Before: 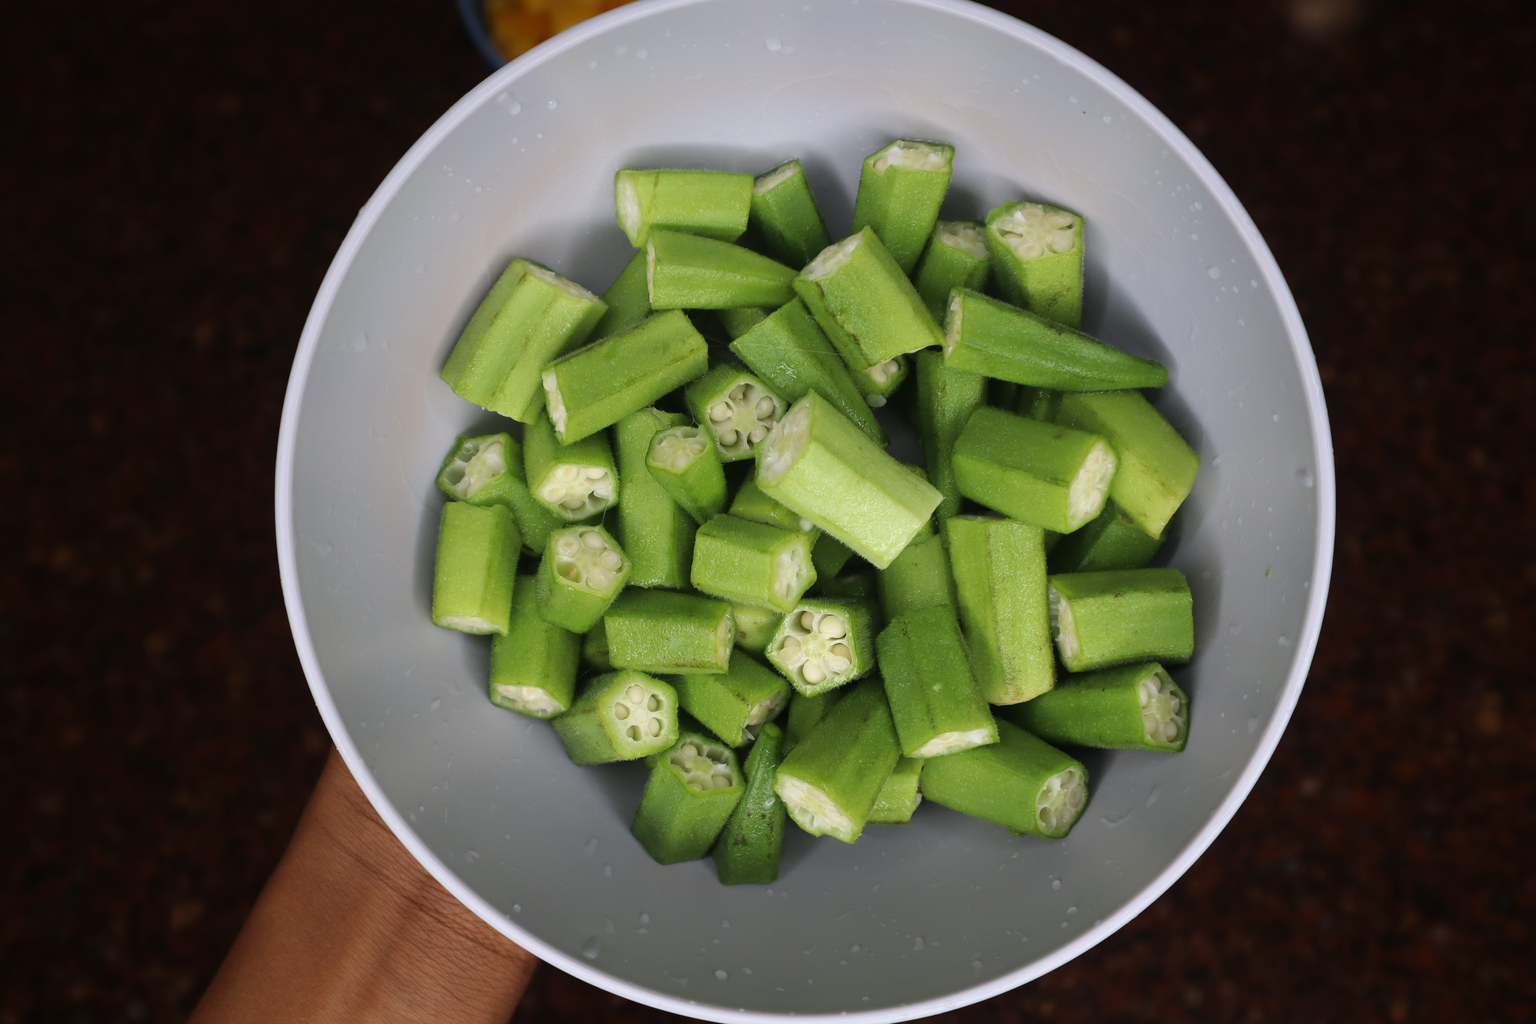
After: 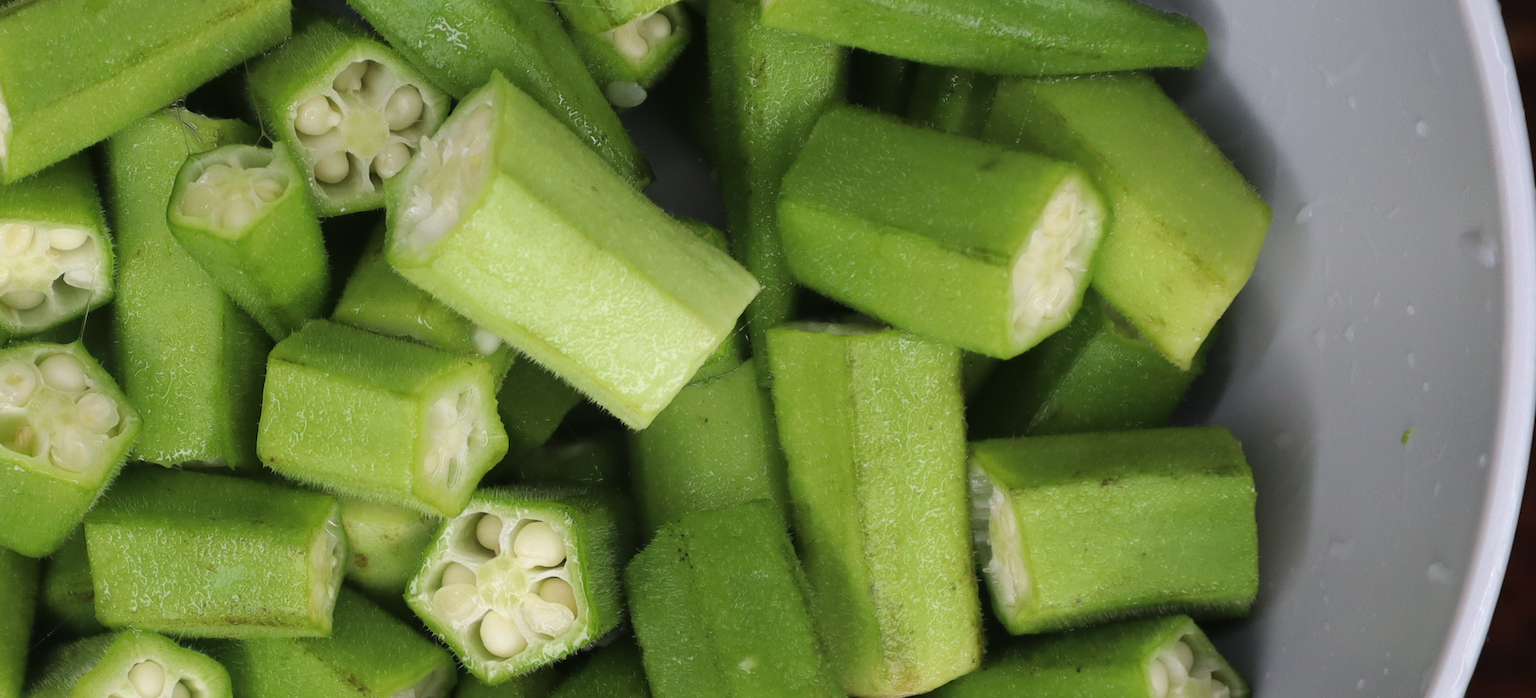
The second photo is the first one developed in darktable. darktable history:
crop: left 36.576%, top 34.537%, right 13.19%, bottom 31.178%
